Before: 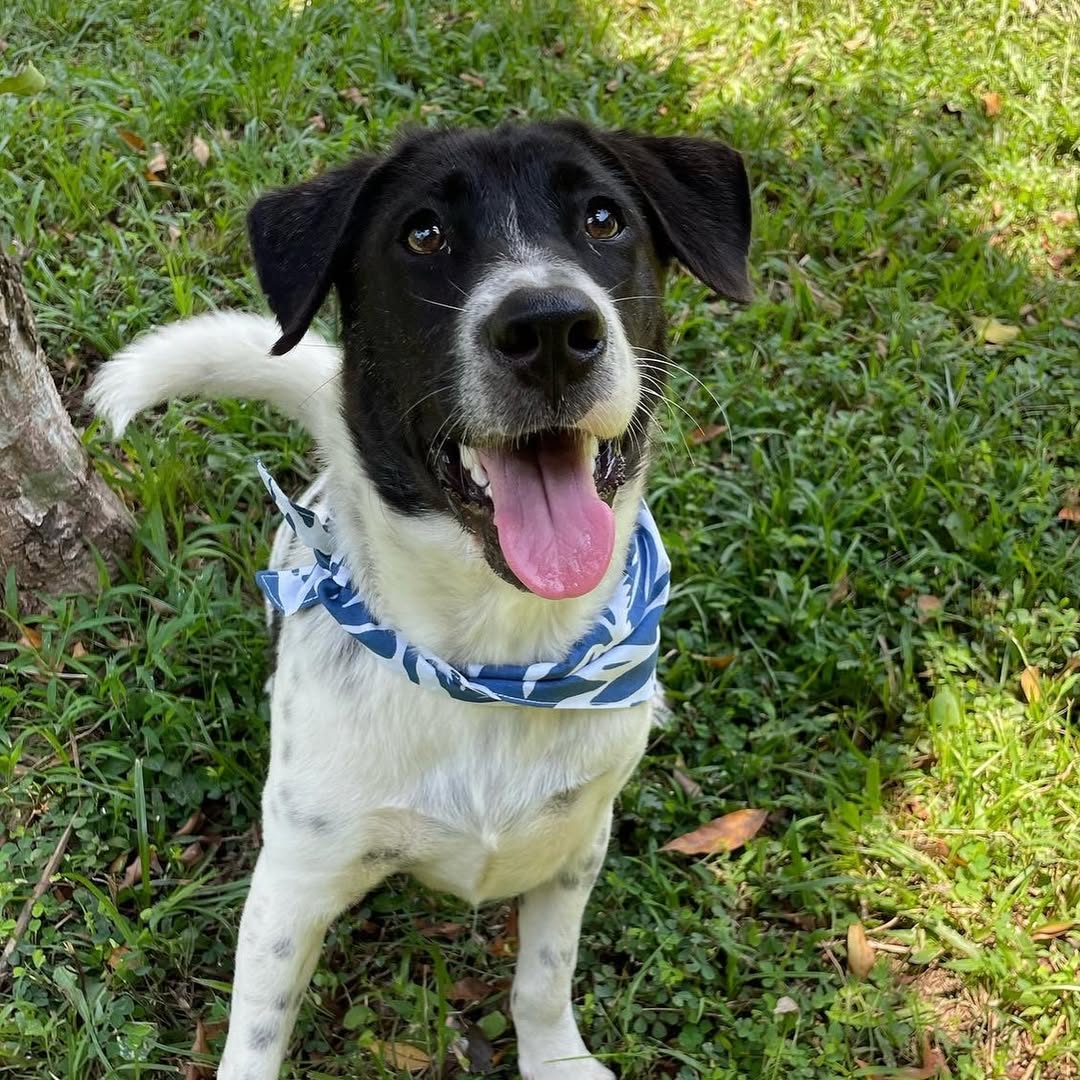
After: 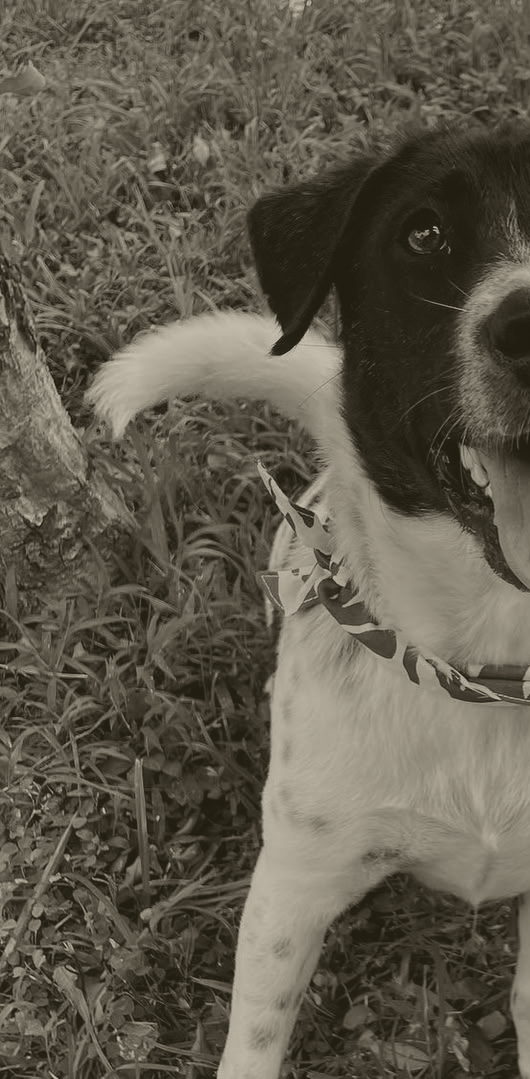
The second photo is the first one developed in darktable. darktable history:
colorize: hue 41.44°, saturation 22%, source mix 60%, lightness 10.61%
crop and rotate: left 0%, top 0%, right 50.845%
tone equalizer: -8 EV -0.417 EV, -7 EV -0.389 EV, -6 EV -0.333 EV, -5 EV -0.222 EV, -3 EV 0.222 EV, -2 EV 0.333 EV, -1 EV 0.389 EV, +0 EV 0.417 EV, edges refinement/feathering 500, mask exposure compensation -1.57 EV, preserve details no
